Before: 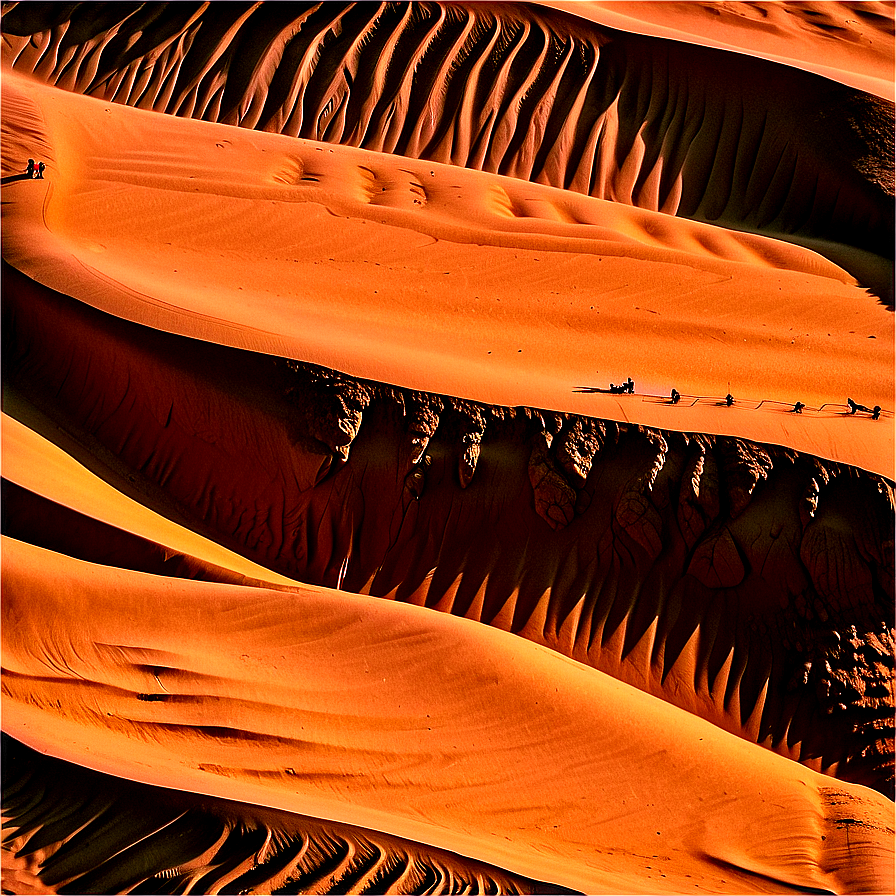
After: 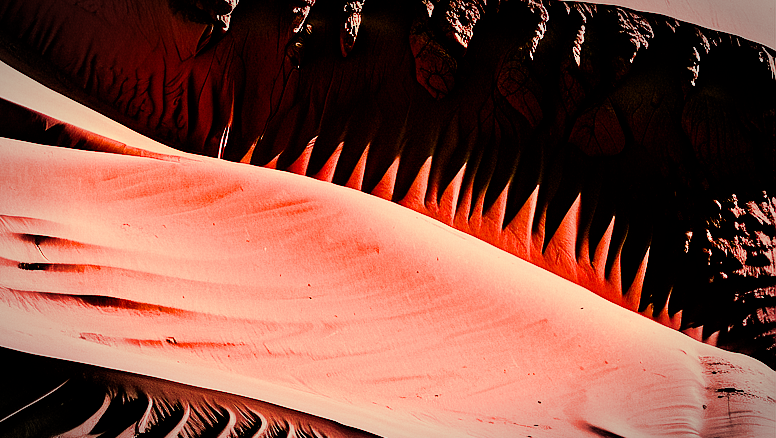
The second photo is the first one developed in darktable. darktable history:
vignetting: automatic ratio true
crop and rotate: left 13.306%, top 48.129%, bottom 2.928%
filmic rgb: black relative exposure -5 EV, hardness 2.88, contrast 1.4
shadows and highlights: shadows -40.15, highlights 62.88, soften with gaussian
exposure: black level correction 0, exposure 1.125 EV, compensate exposure bias true, compensate highlight preservation false
vibrance: on, module defaults
contrast equalizer: octaves 7, y [[0.6 ×6], [0.55 ×6], [0 ×6], [0 ×6], [0 ×6]], mix -0.3
tone equalizer: on, module defaults
